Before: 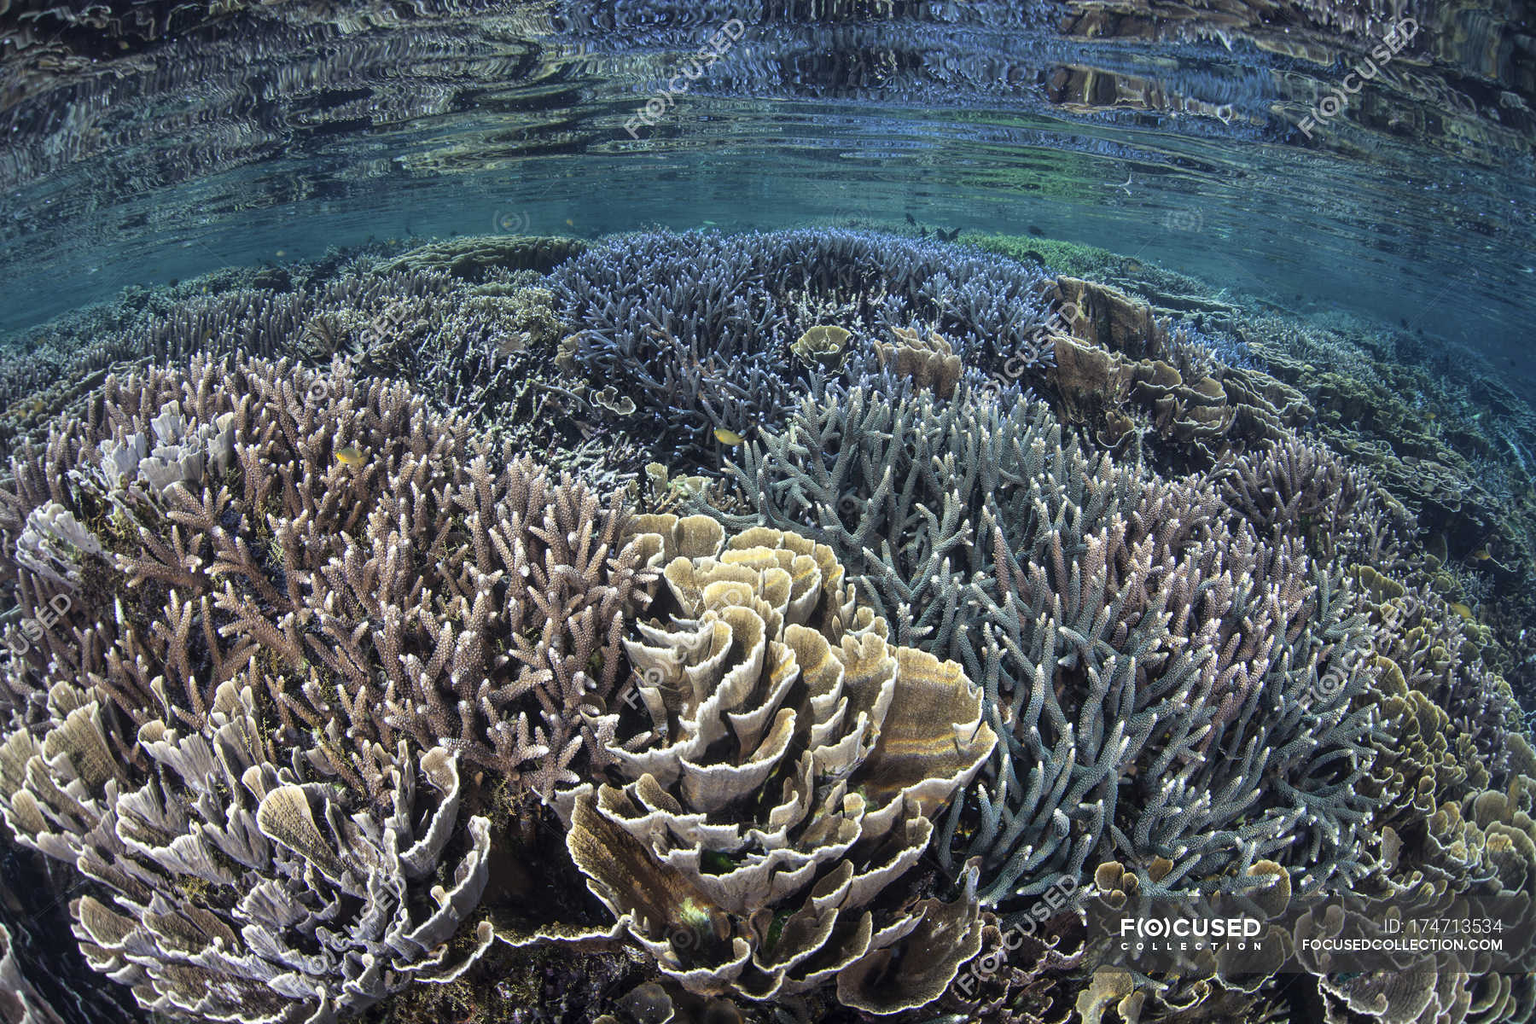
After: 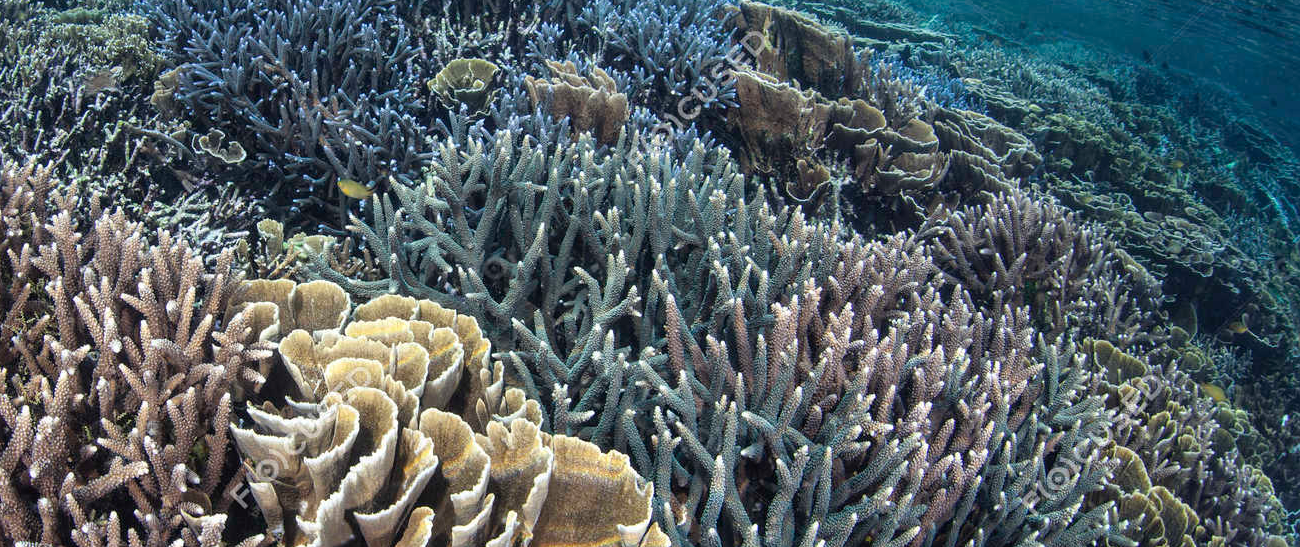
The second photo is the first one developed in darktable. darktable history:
crop and rotate: left 27.746%, top 26.981%, bottom 27.381%
